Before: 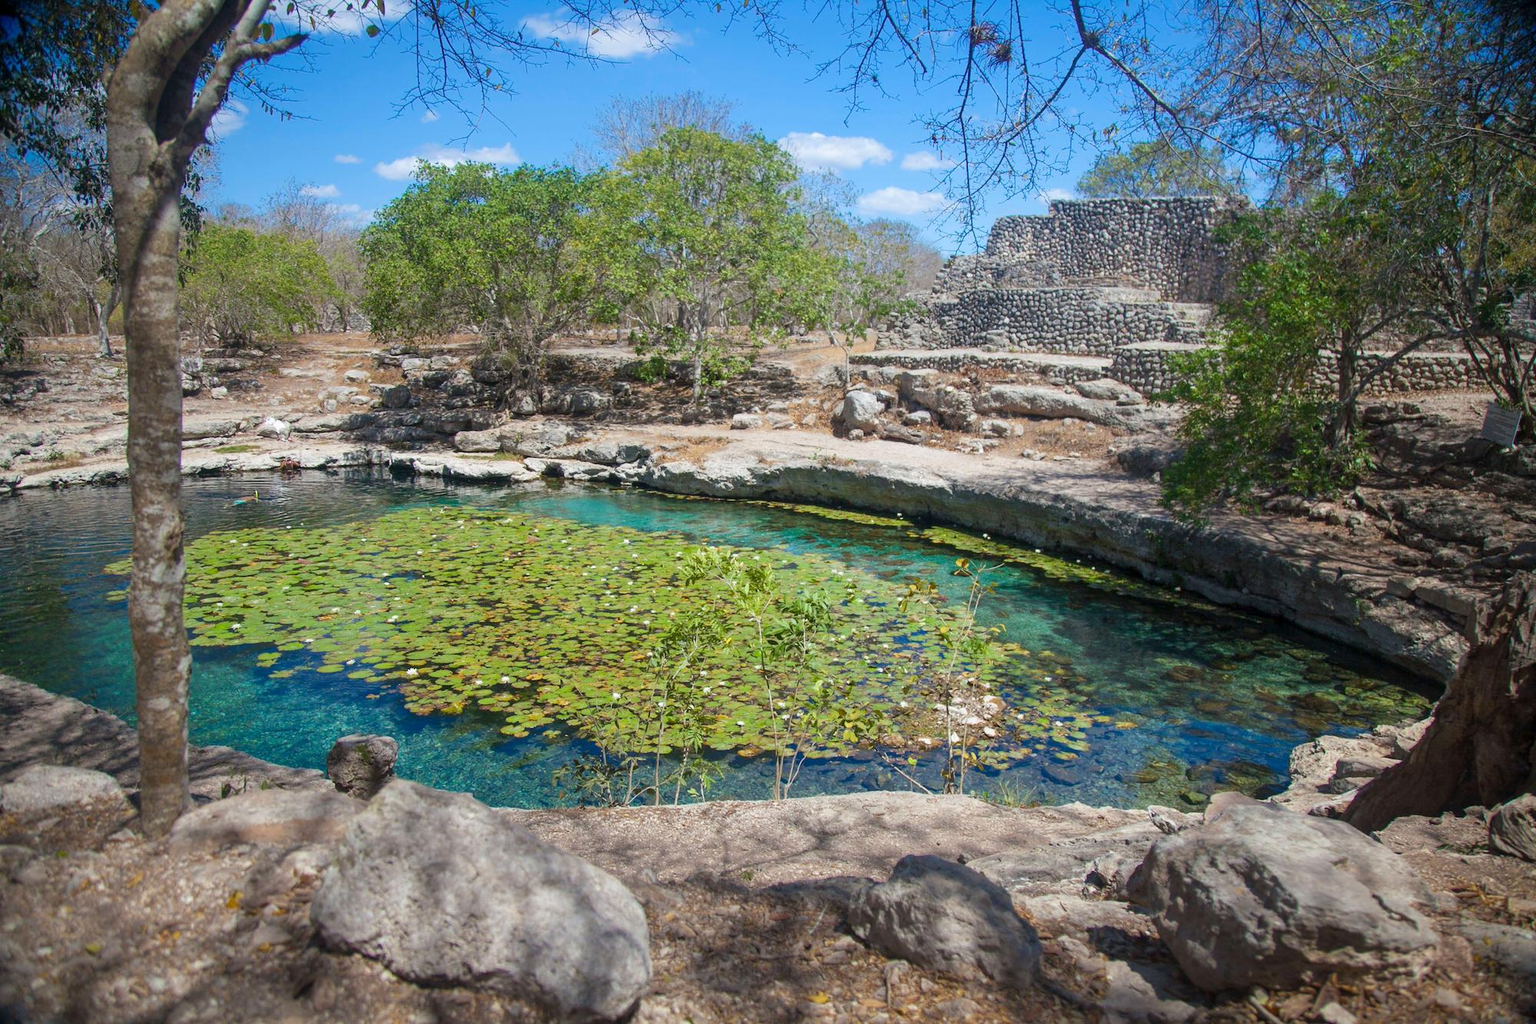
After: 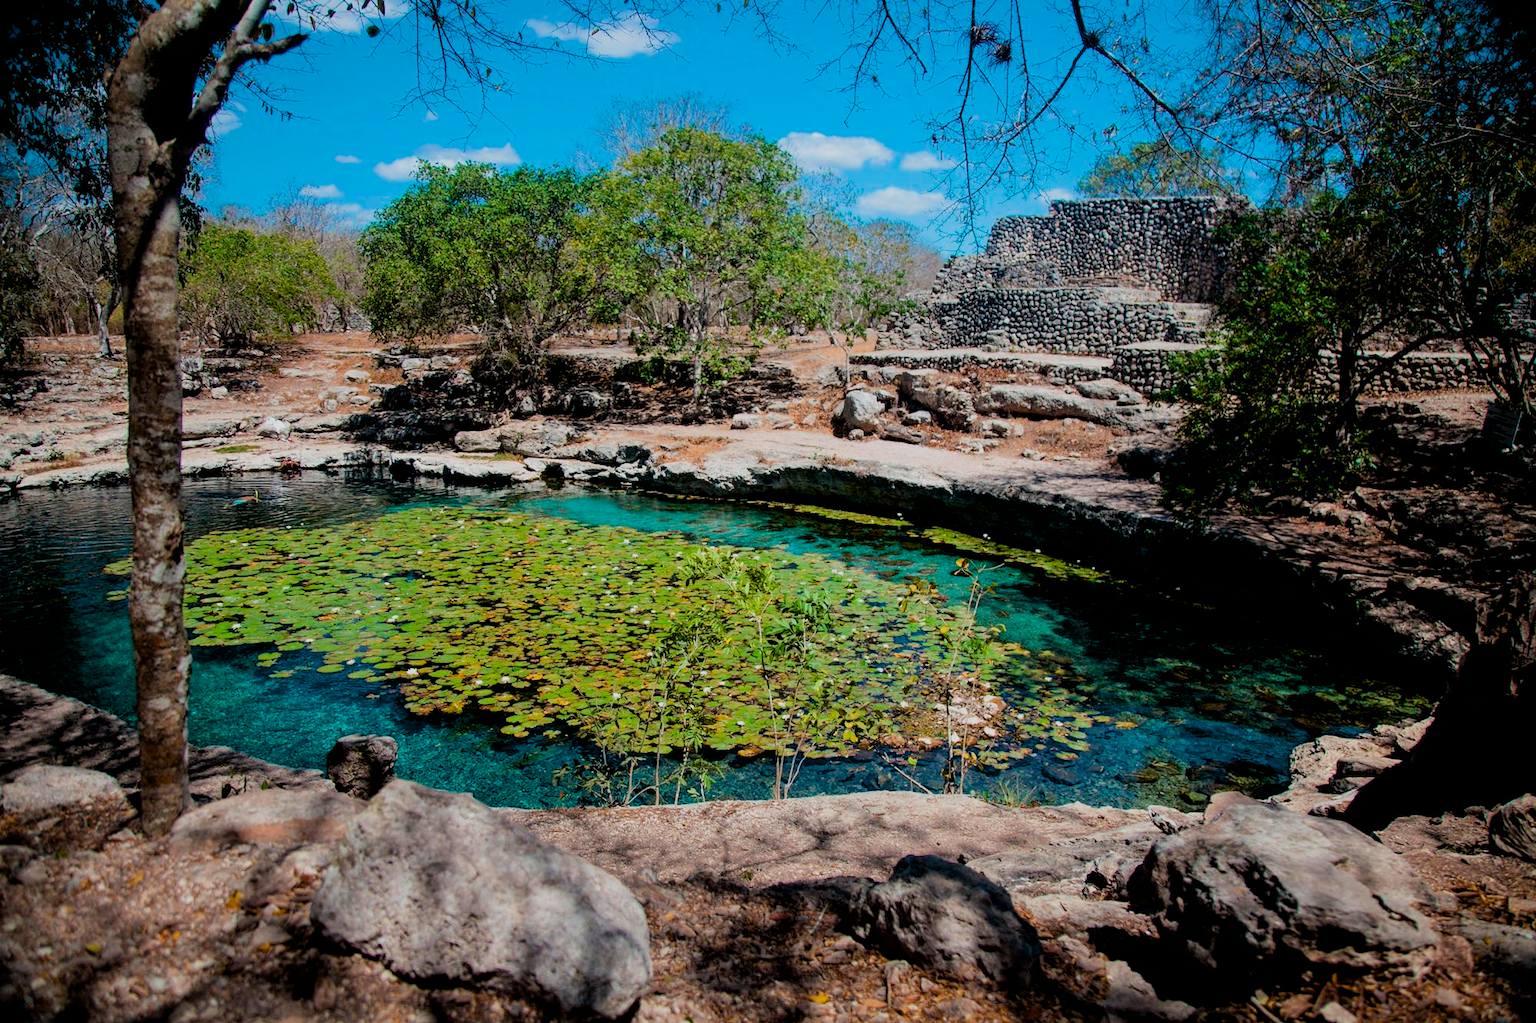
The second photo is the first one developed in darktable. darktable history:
filmic rgb: black relative exposure -5 EV, hardness 2.88, contrast 1.2
exposure: black level correction 0.029, exposure -0.073 EV, compensate highlight preservation false
